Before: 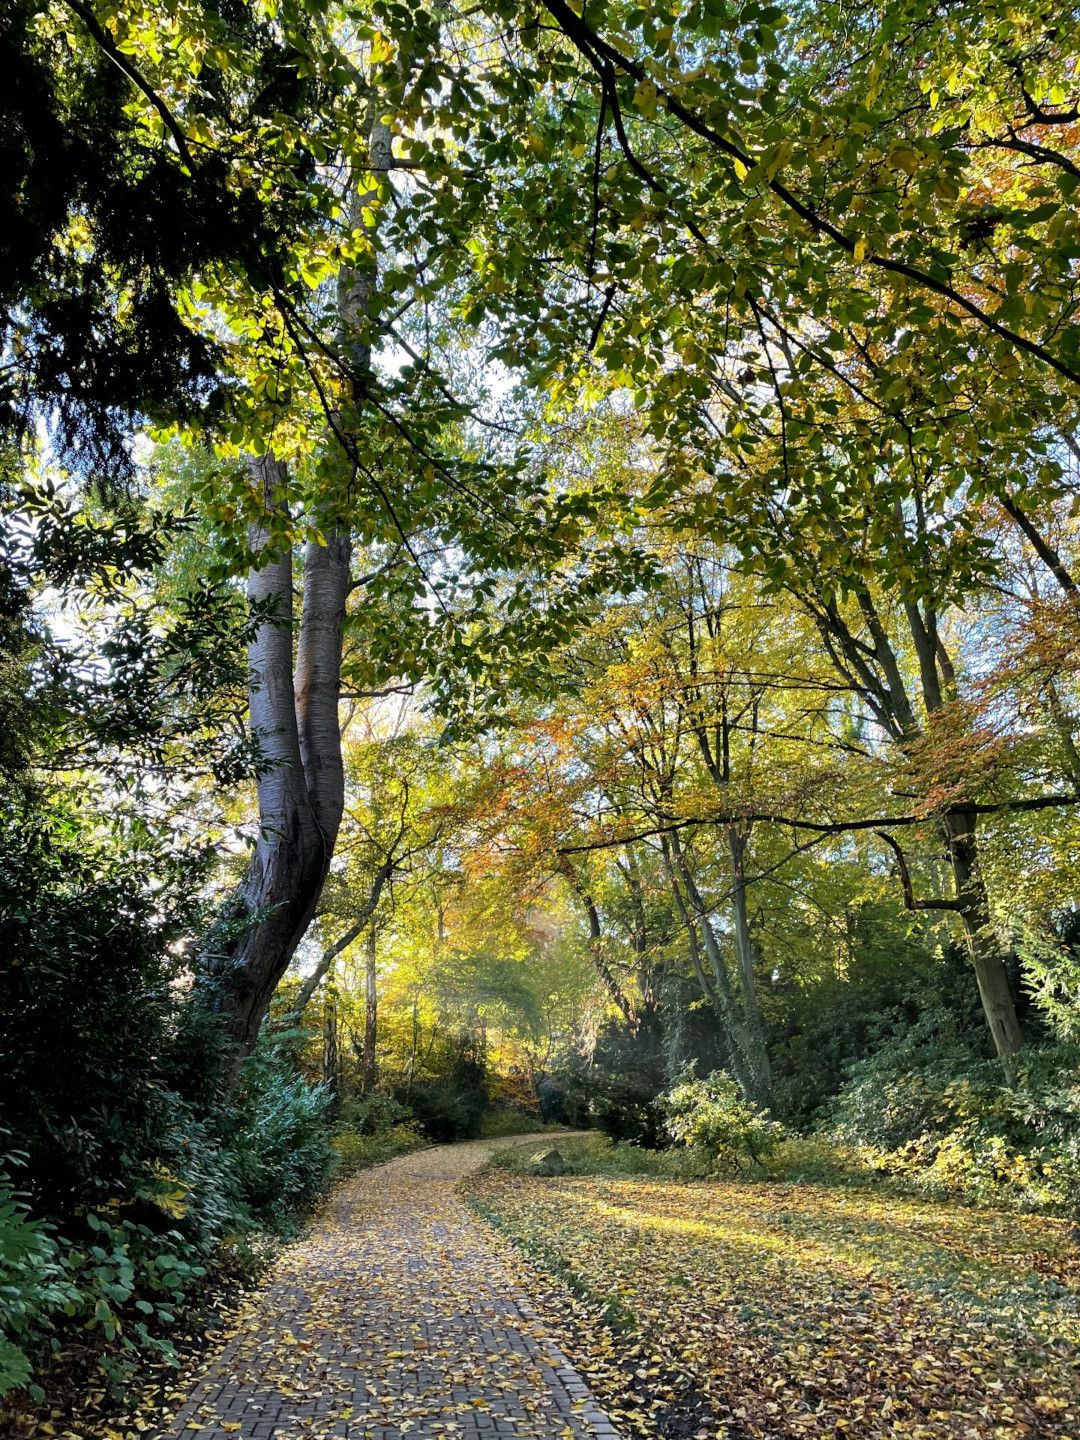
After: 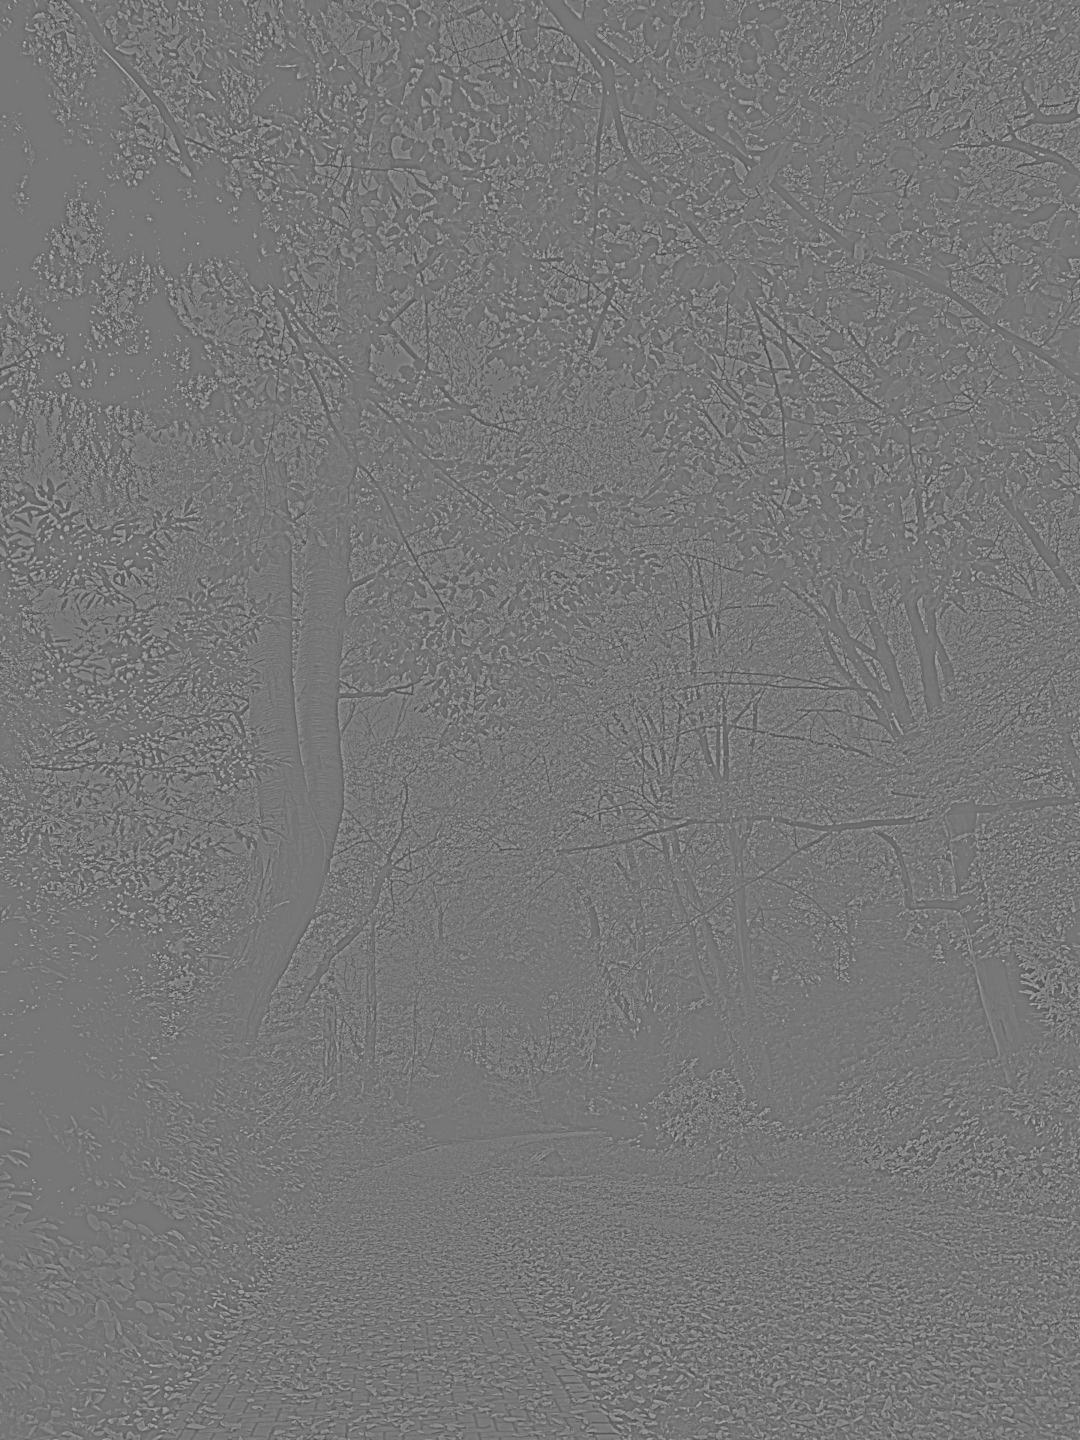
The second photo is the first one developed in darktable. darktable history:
highpass: sharpness 9.84%, contrast boost 9.94%
shadows and highlights: shadows color adjustment 97.66%, soften with gaussian
